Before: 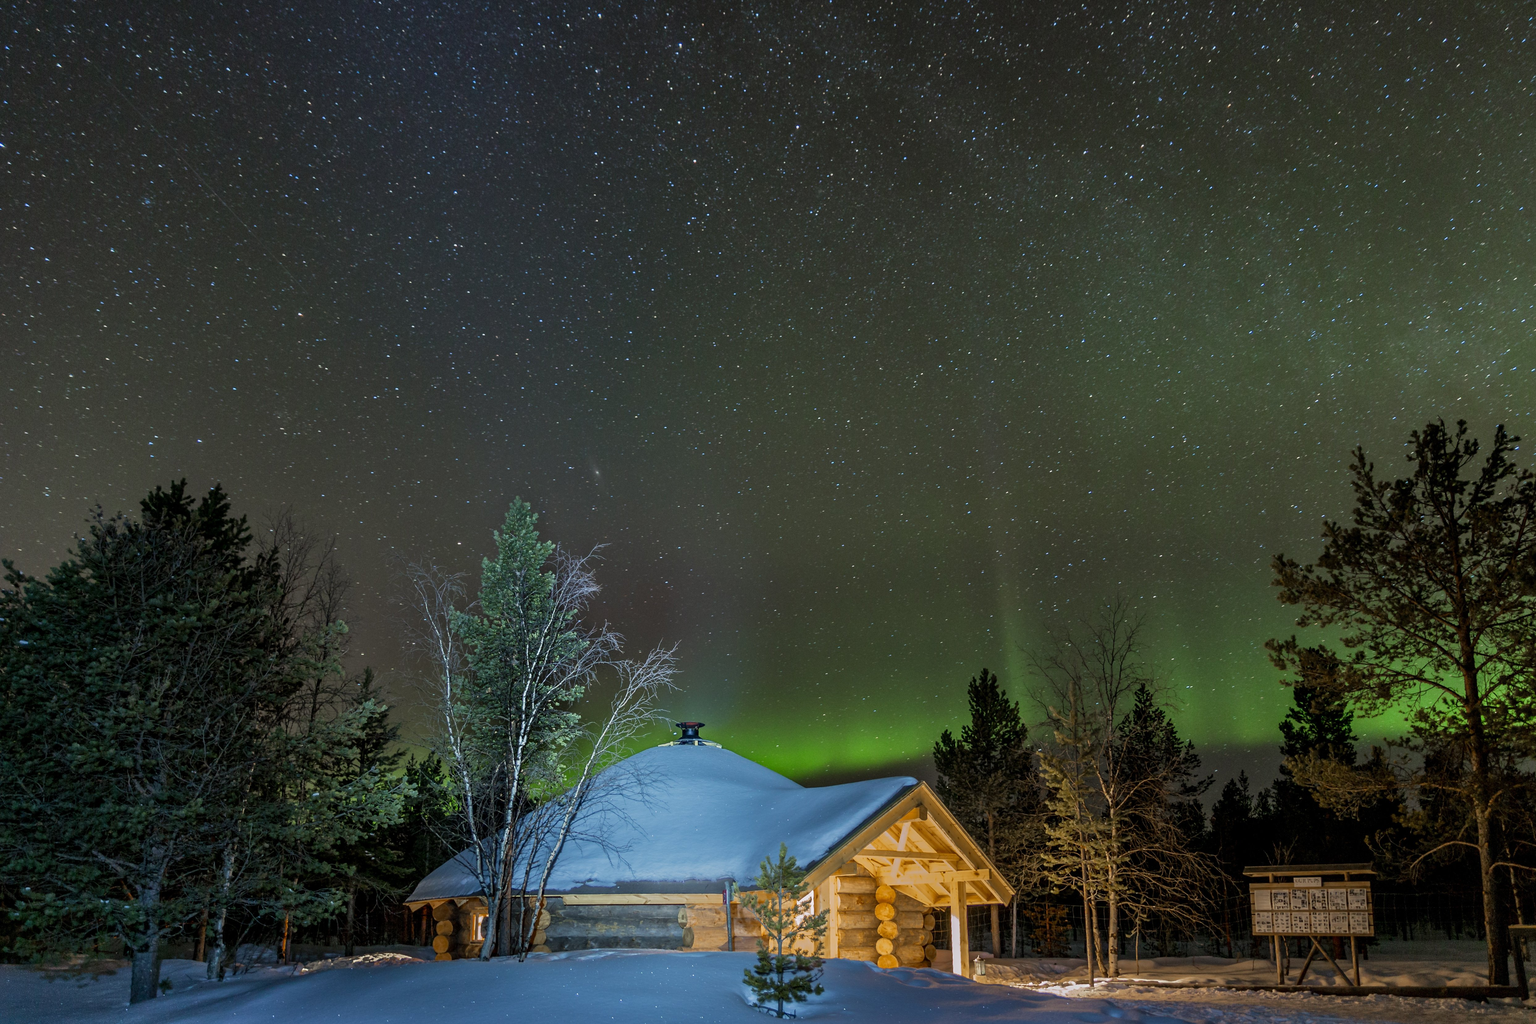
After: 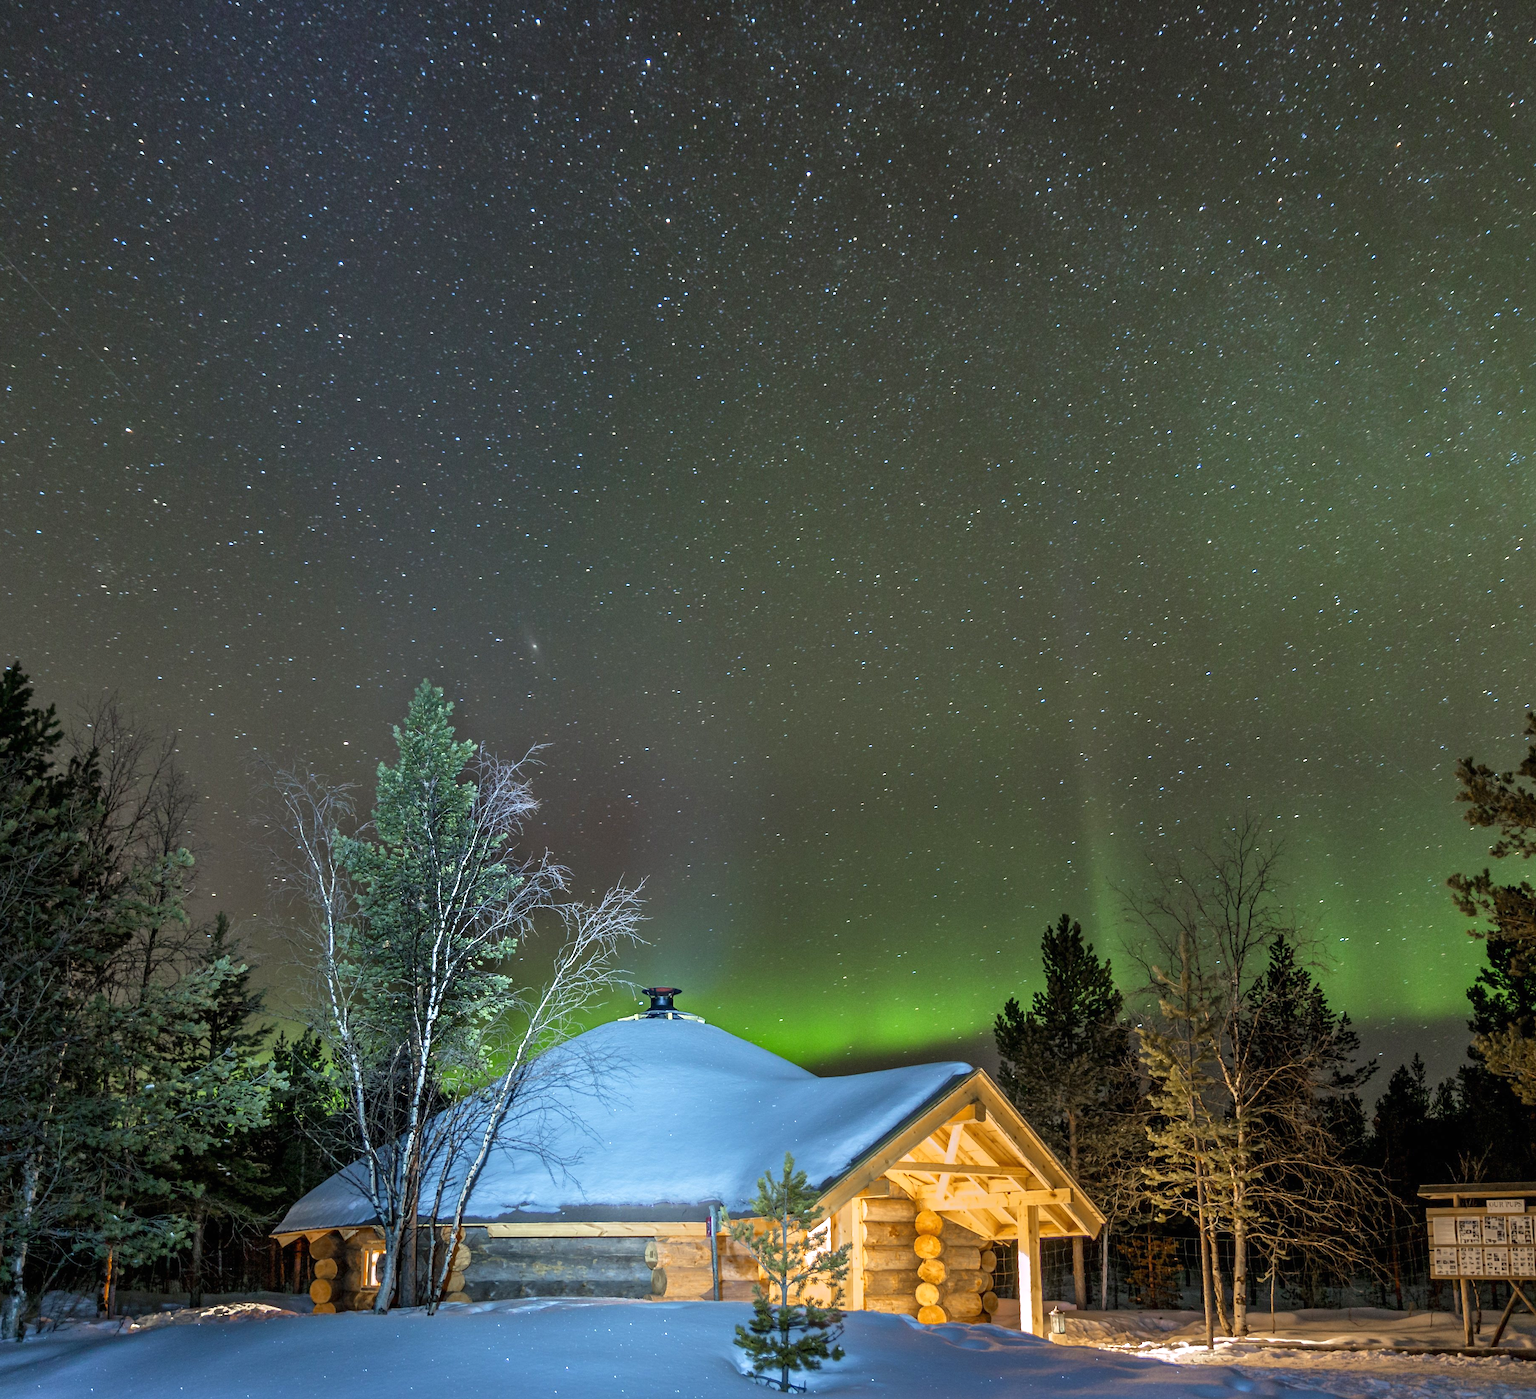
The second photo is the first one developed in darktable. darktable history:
crop: left 13.44%, right 13.395%
exposure: black level correction 0, exposure 0.693 EV, compensate highlight preservation false
